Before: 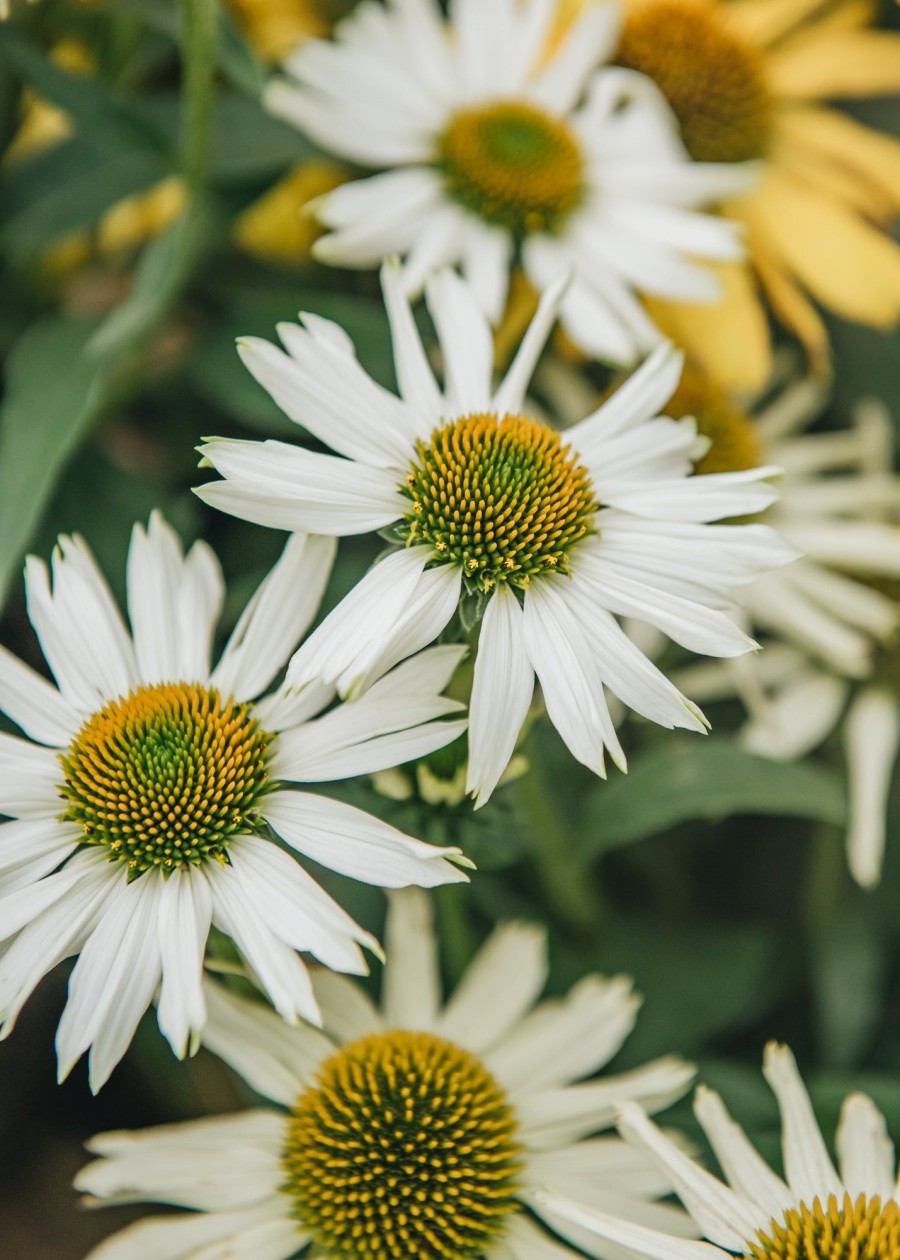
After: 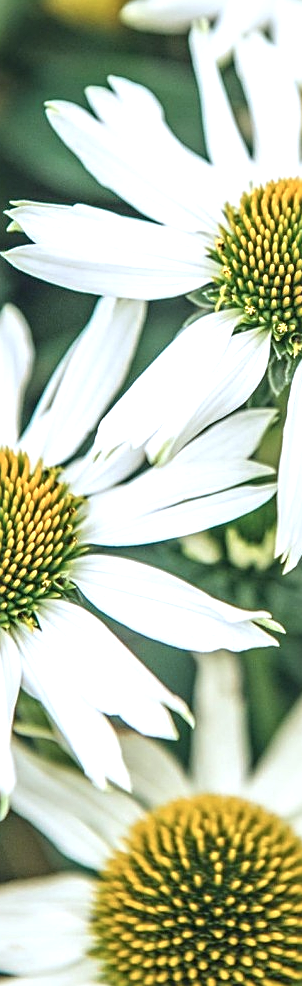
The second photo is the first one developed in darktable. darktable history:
crop and rotate: left 21.32%, top 18.764%, right 45.035%, bottom 2.975%
exposure: exposure 0.817 EV, compensate exposure bias true, compensate highlight preservation false
tone equalizer: on, module defaults
contrast brightness saturation: saturation -0.065
sharpen: on, module defaults
local contrast: on, module defaults
color calibration: gray › normalize channels true, illuminant as shot in camera, x 0.37, y 0.382, temperature 4316.92 K, gamut compression 0.018
